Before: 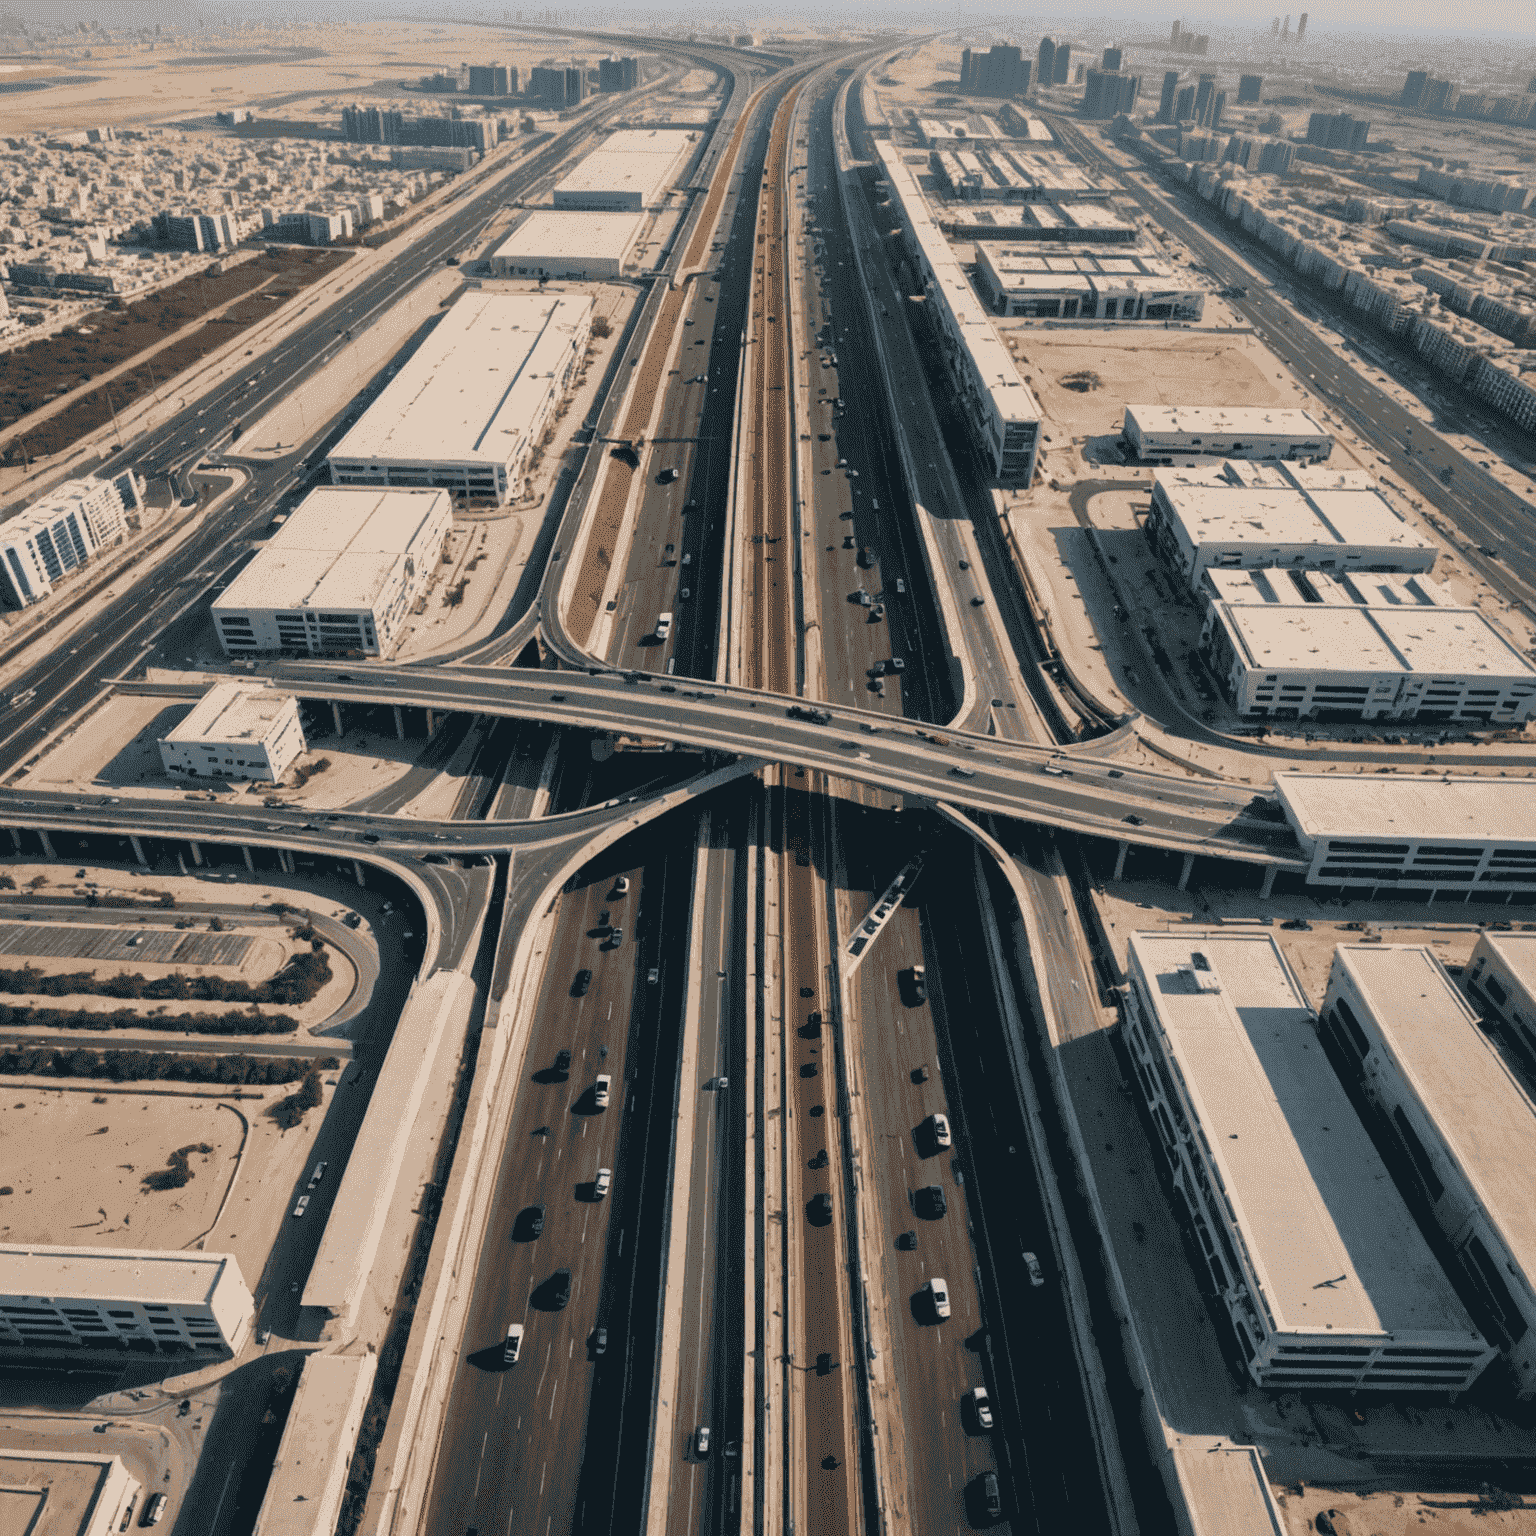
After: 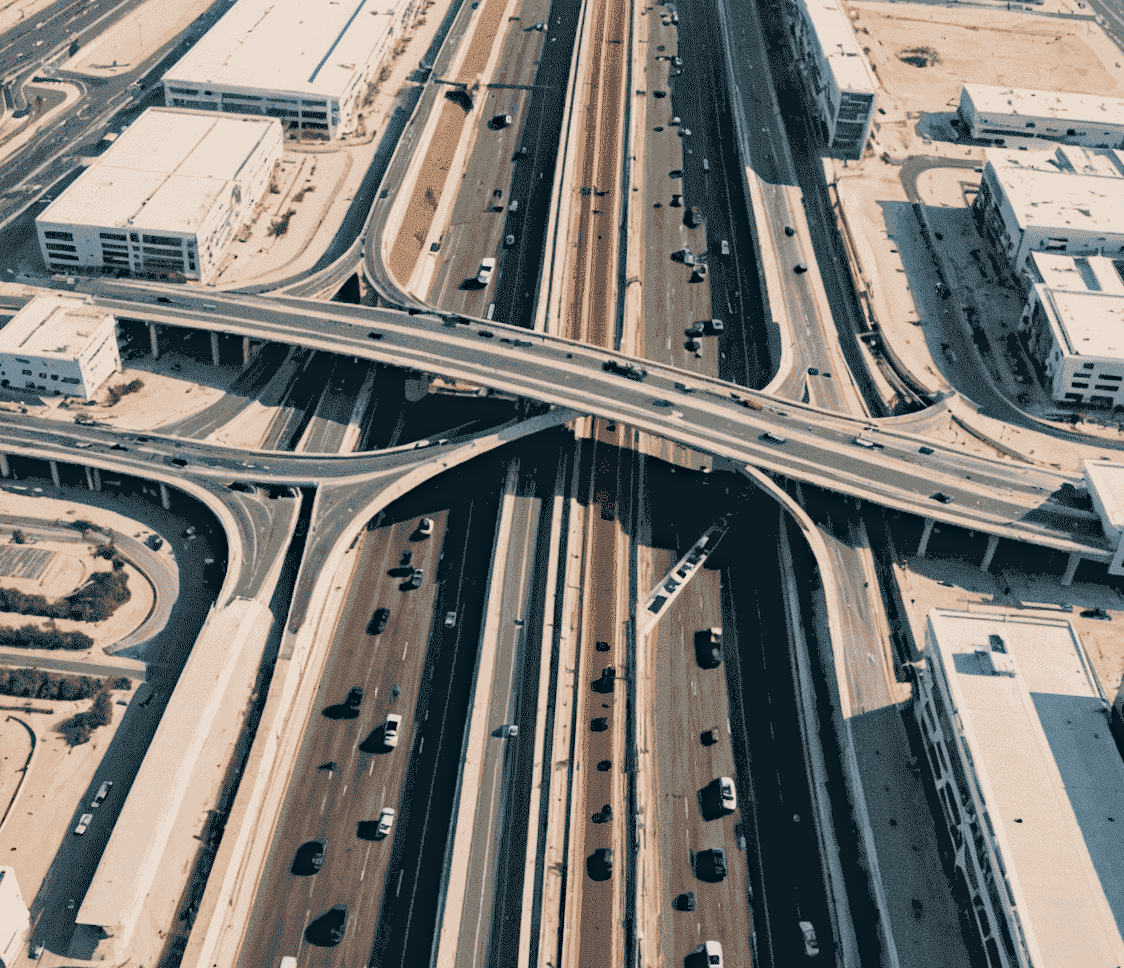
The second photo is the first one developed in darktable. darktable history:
crop and rotate: angle -4.06°, left 9.719%, top 20.846%, right 12.106%, bottom 11.817%
haze removal: compatibility mode true, adaptive false
filmic rgb: black relative exposure -7.65 EV, white relative exposure 4.56 EV, hardness 3.61
levels: levels [0, 0.498, 1]
exposure: exposure 1.001 EV, compensate highlight preservation false
